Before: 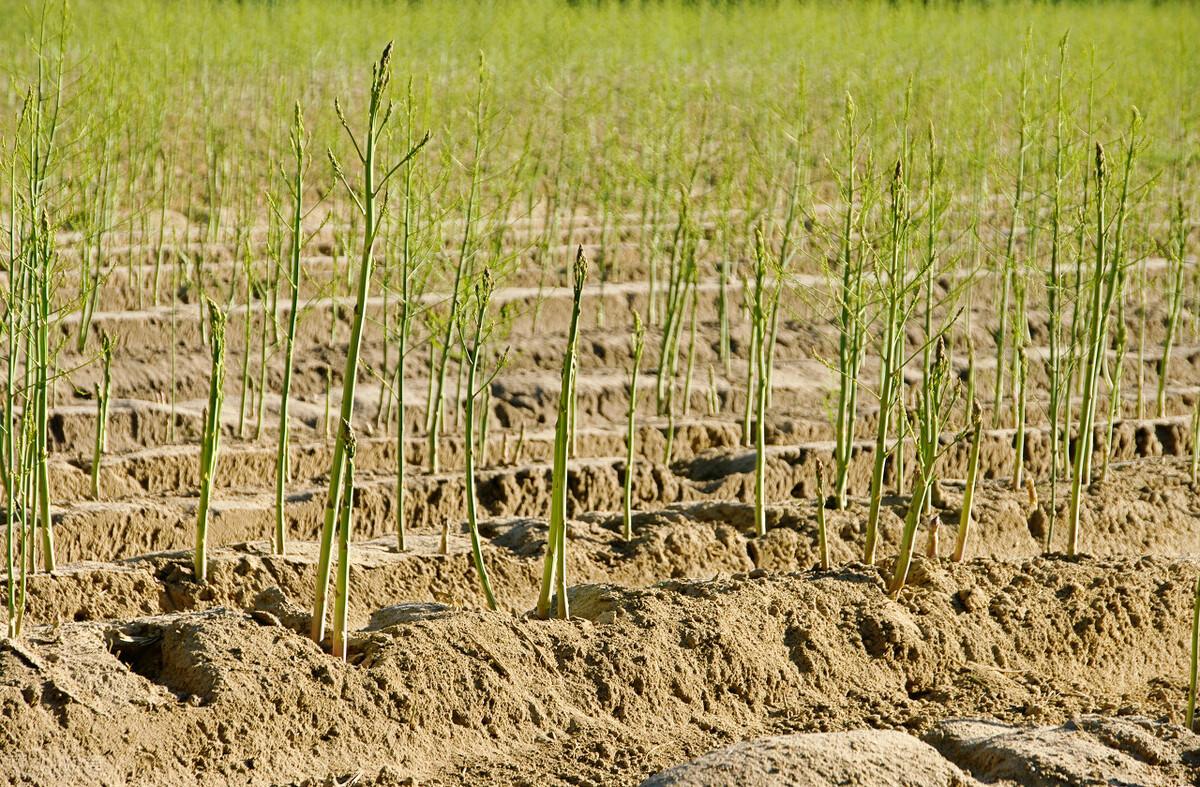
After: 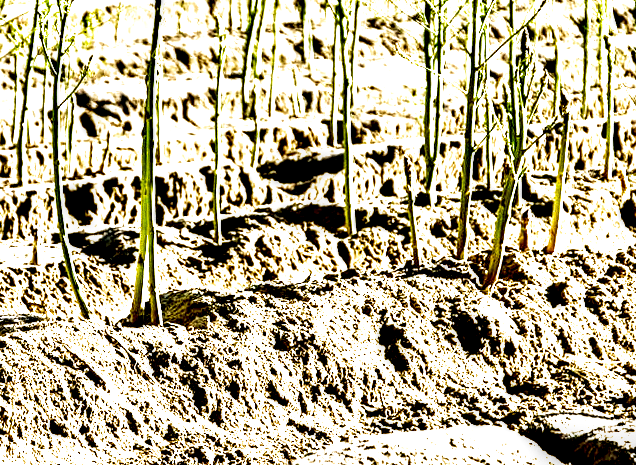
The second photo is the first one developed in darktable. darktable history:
exposure: exposure 0.496 EV, compensate highlight preservation false
rotate and perspective: rotation -2.22°, lens shift (horizontal) -0.022, automatic cropping off
tone equalizer: -8 EV -1.08 EV, -7 EV -1.01 EV, -6 EV -0.867 EV, -5 EV -0.578 EV, -3 EV 0.578 EV, -2 EV 0.867 EV, -1 EV 1.01 EV, +0 EV 1.08 EV, edges refinement/feathering 500, mask exposure compensation -1.57 EV, preserve details no
local contrast: shadows 185%, detail 225%
filmic rgb: black relative exposure -5.5 EV, white relative exposure 2.5 EV, threshold 3 EV, target black luminance 0%, hardness 4.51, latitude 67.35%, contrast 1.453, shadows ↔ highlights balance -3.52%, preserve chrominance no, color science v4 (2020), contrast in shadows soft, enable highlight reconstruction true
grain: coarseness 0.09 ISO
crop: left 34.479%, top 38.822%, right 13.718%, bottom 5.172%
